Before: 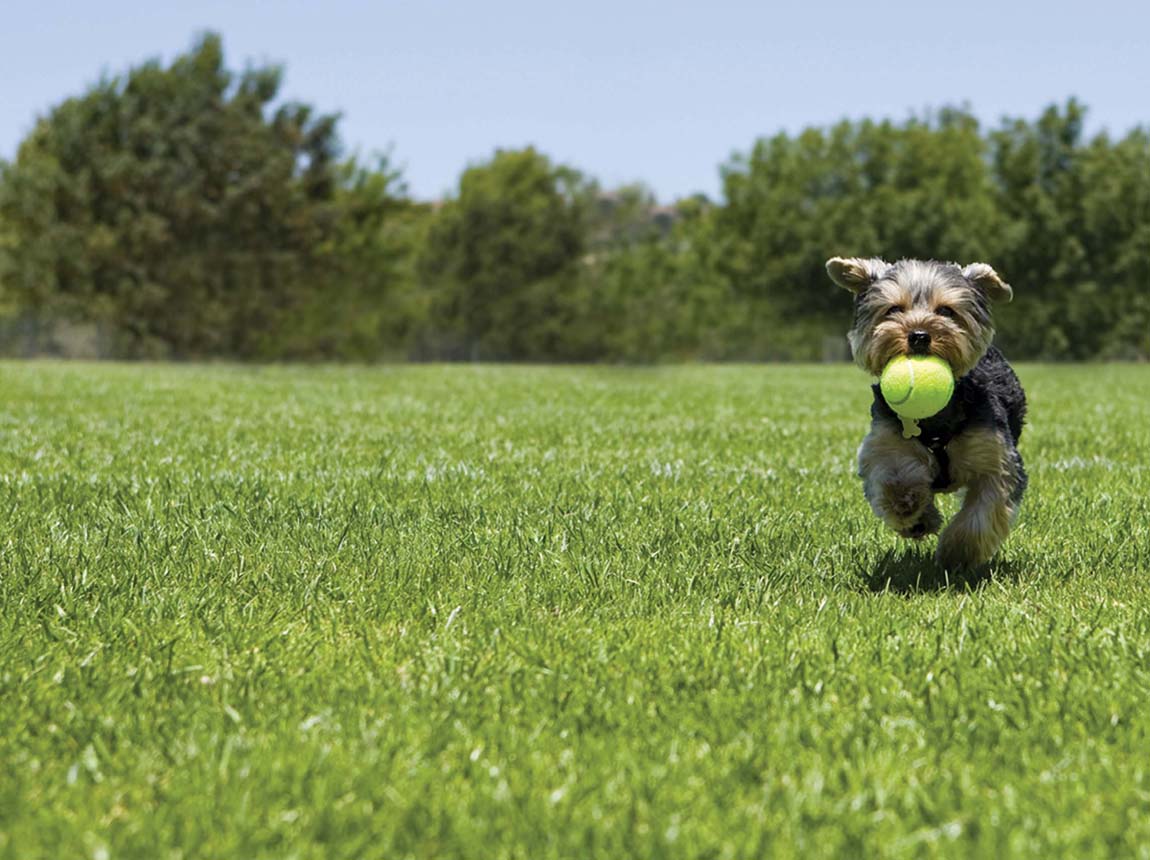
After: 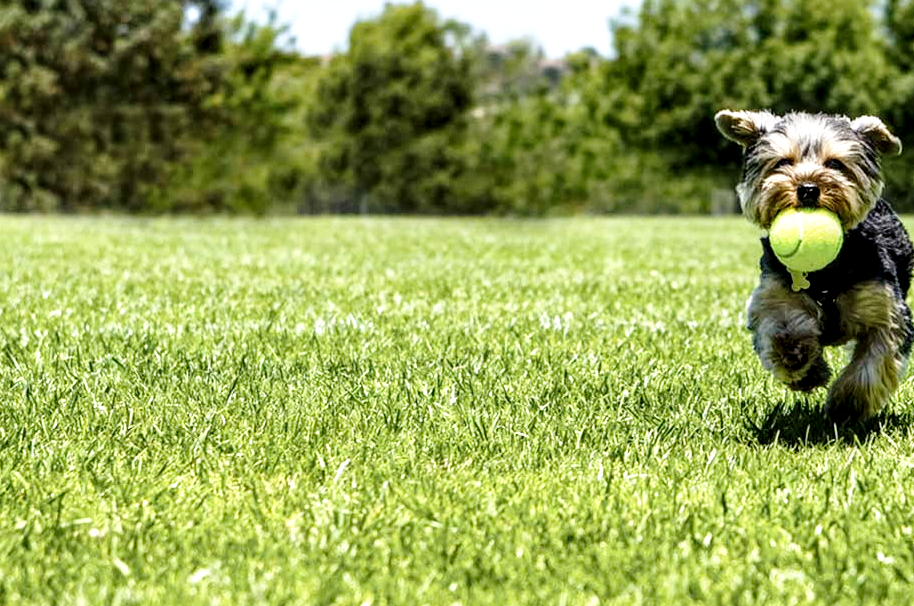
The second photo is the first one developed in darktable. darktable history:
base curve: curves: ch0 [(0, 0) (0.028, 0.03) (0.121, 0.232) (0.46, 0.748) (0.859, 0.968) (1, 1)], preserve colors none
local contrast: highlights 60%, shadows 64%, detail 160%
crop: left 9.721%, top 17.152%, right 10.751%, bottom 12.379%
